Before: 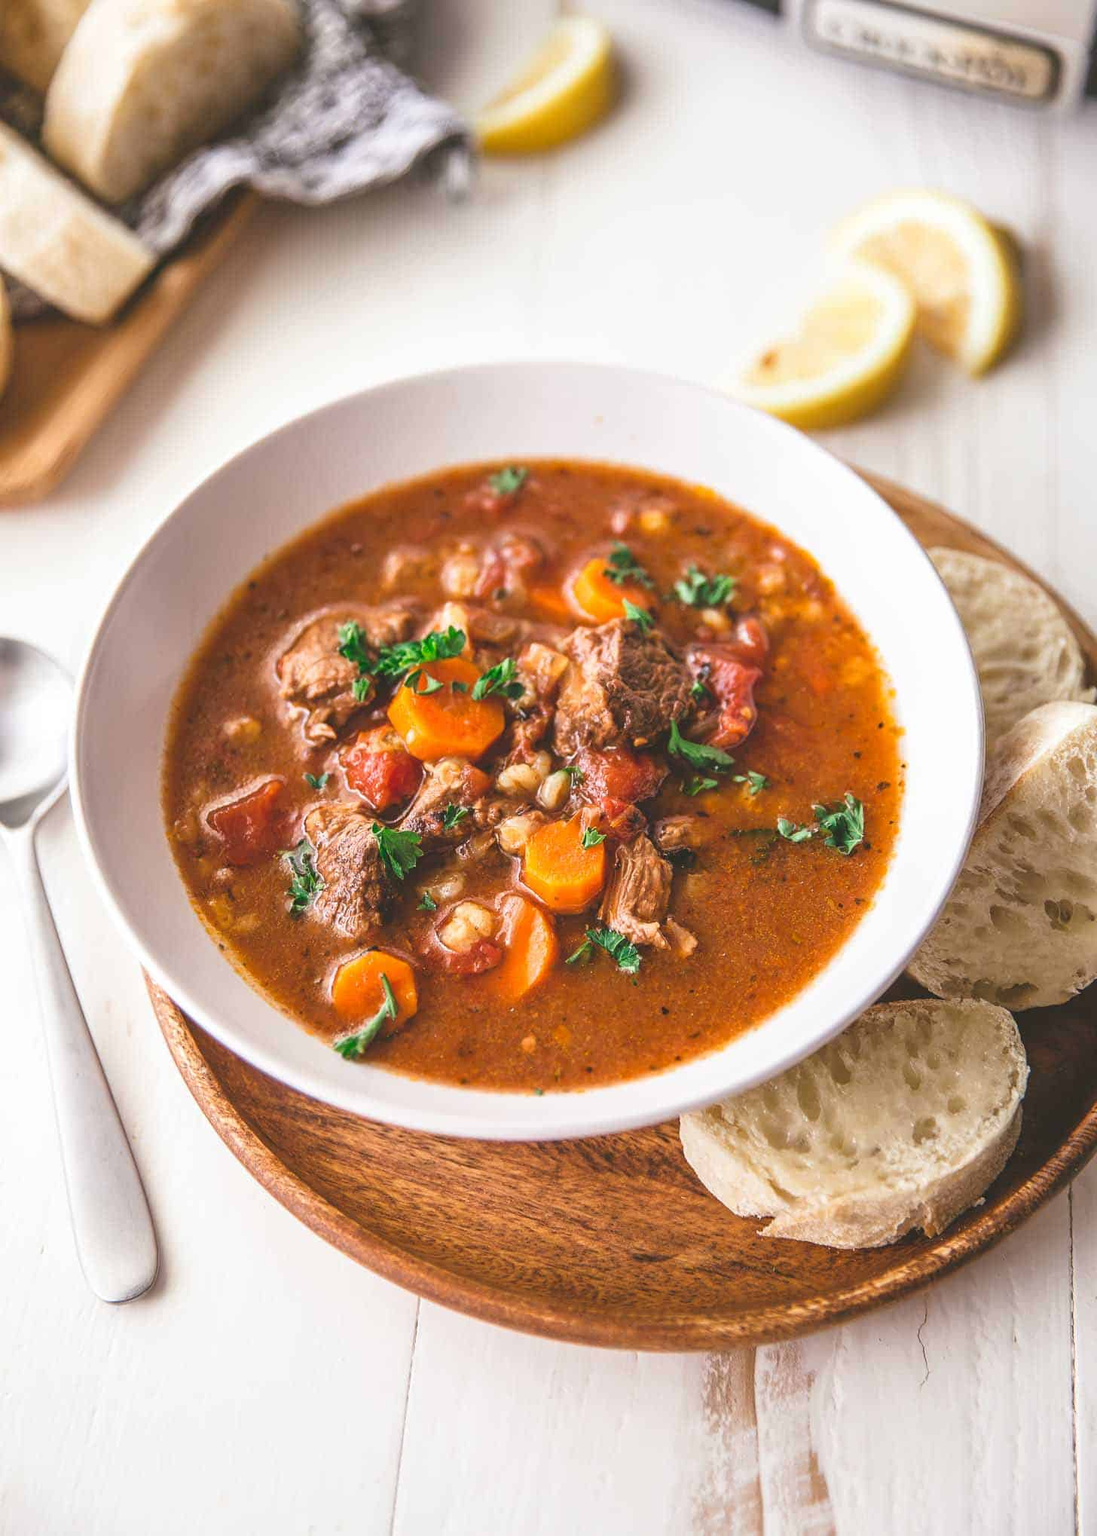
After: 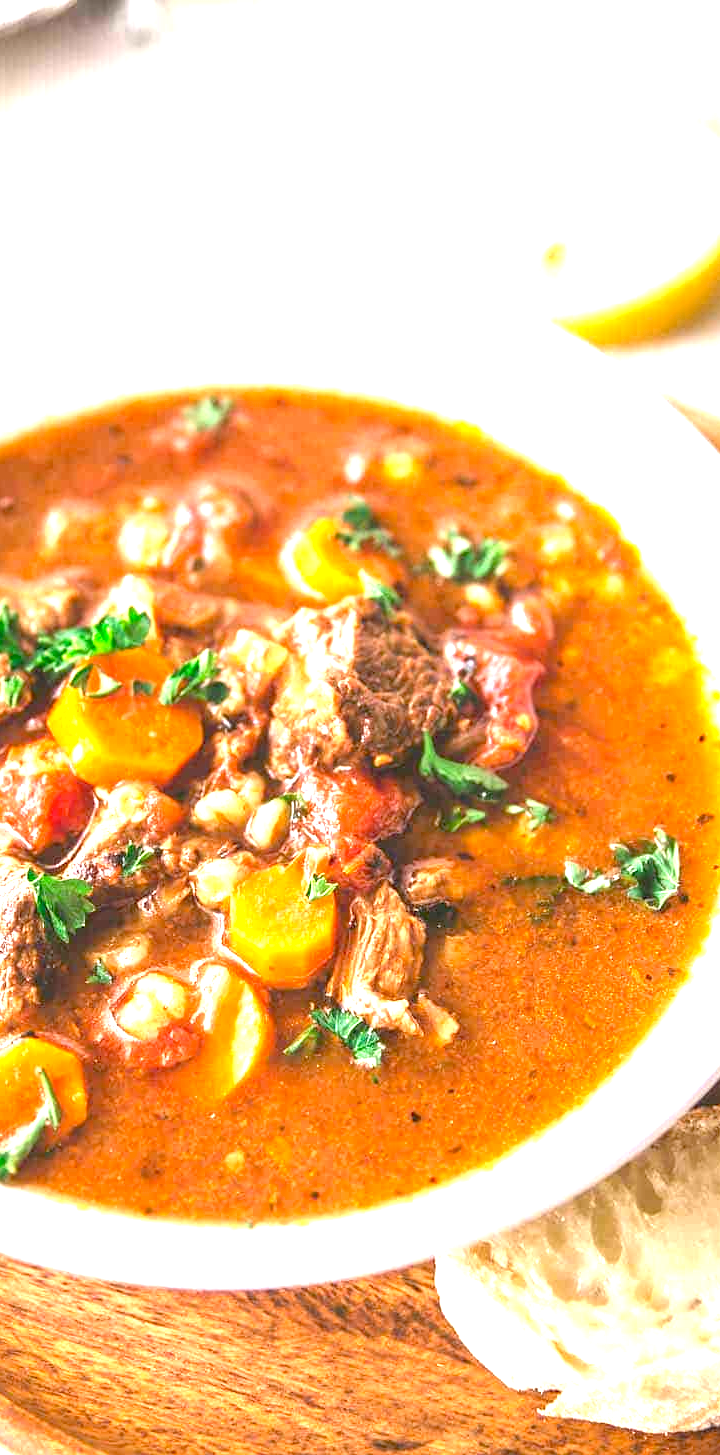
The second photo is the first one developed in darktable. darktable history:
exposure: black level correction 0.009, exposure 1.434 EV, compensate highlight preservation false
crop: left 32.098%, top 10.995%, right 18.382%, bottom 17.604%
